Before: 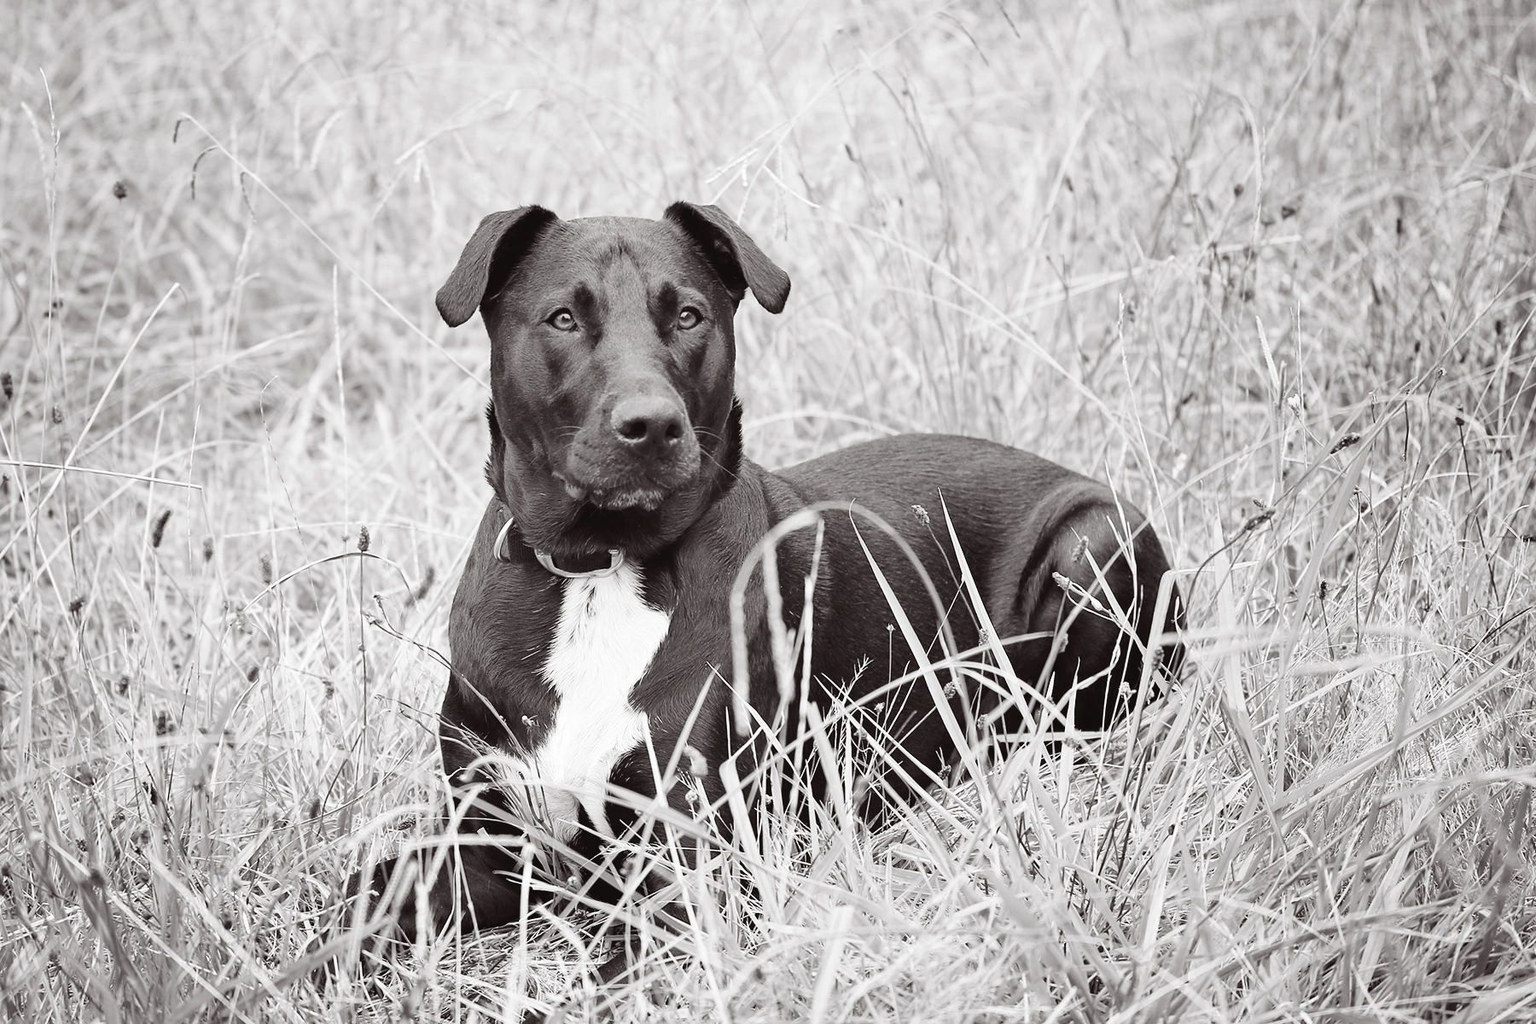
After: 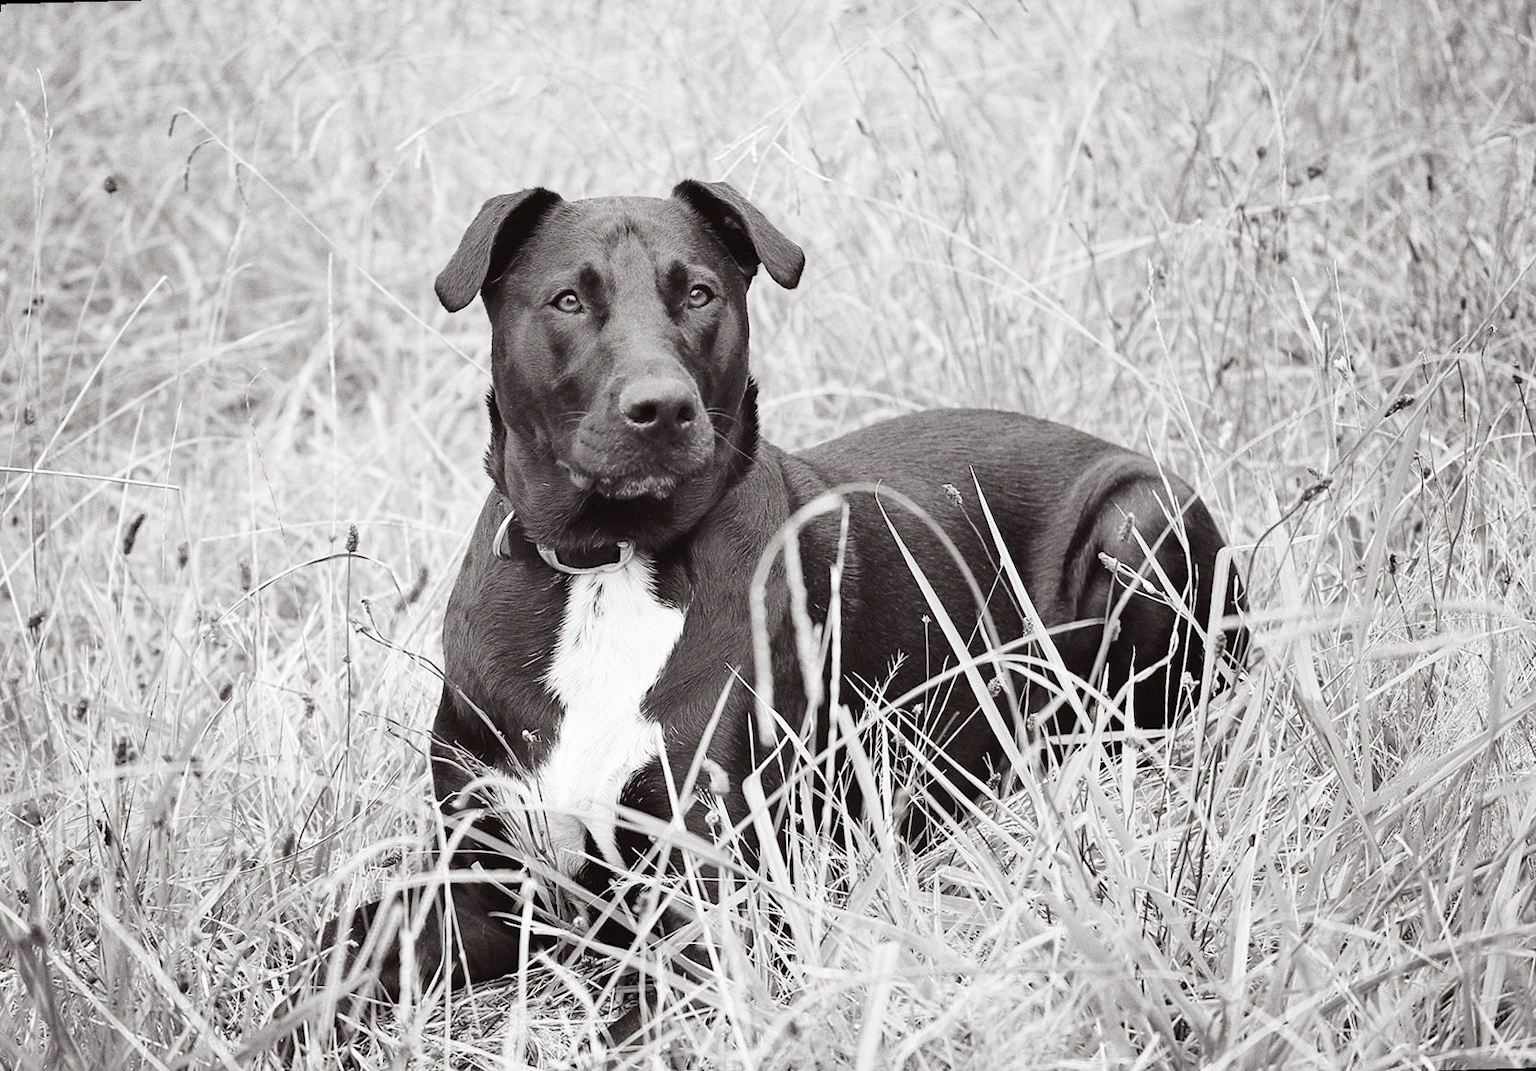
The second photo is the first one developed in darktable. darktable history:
rotate and perspective: rotation -1.68°, lens shift (vertical) -0.146, crop left 0.049, crop right 0.912, crop top 0.032, crop bottom 0.96
grain: coarseness 0.47 ISO
